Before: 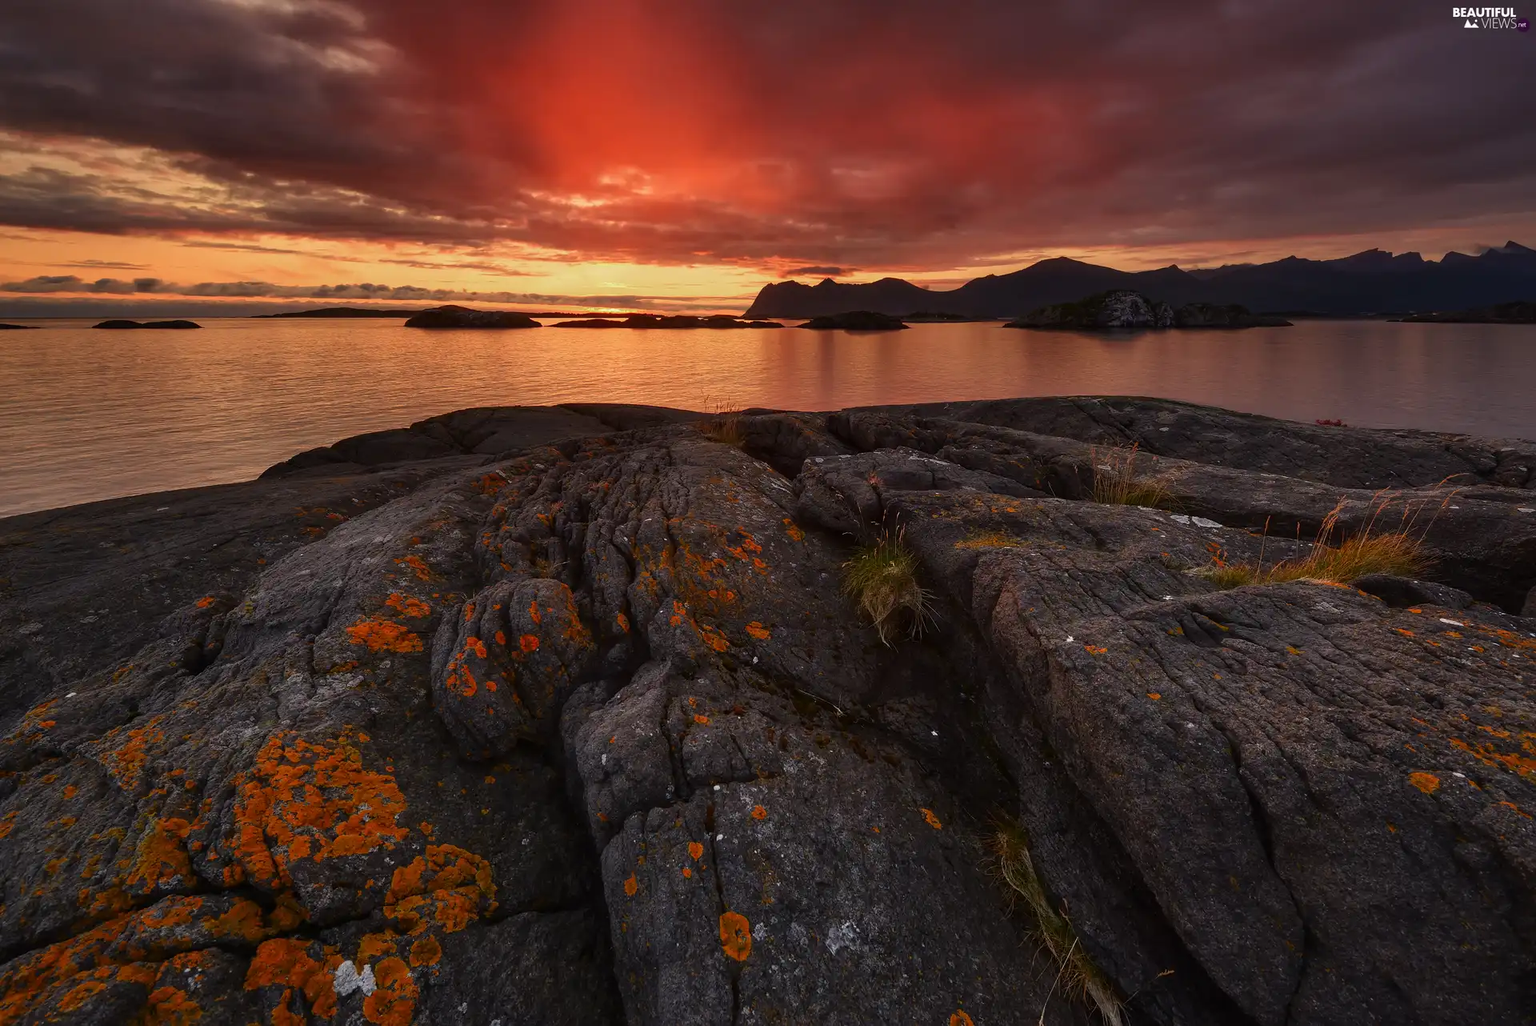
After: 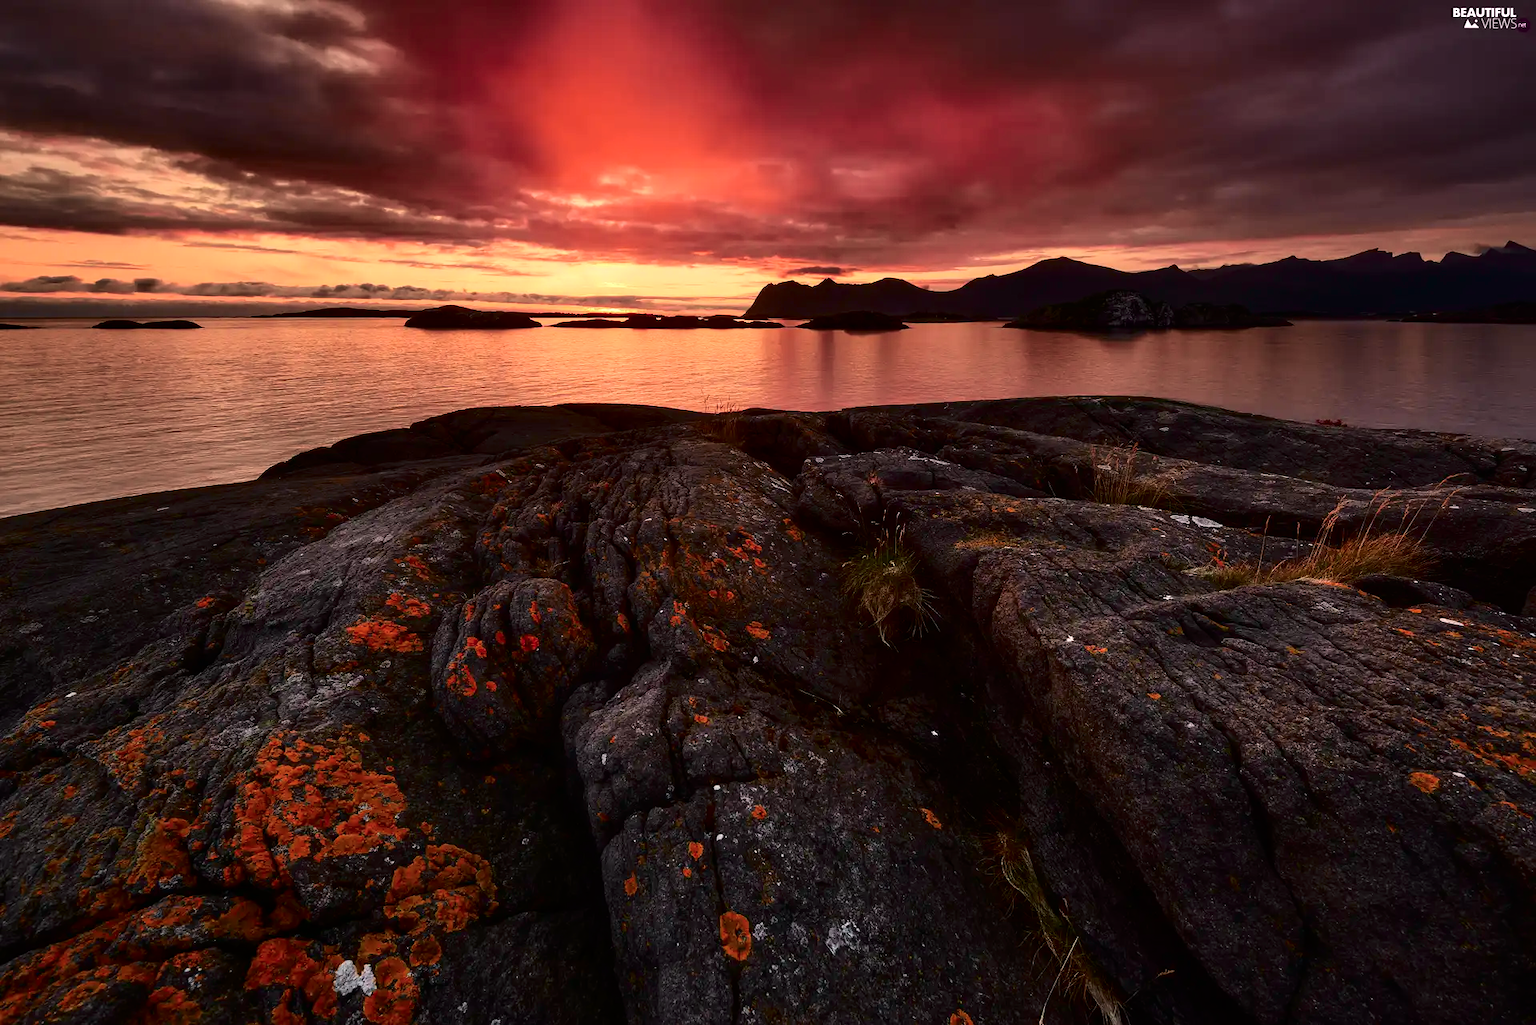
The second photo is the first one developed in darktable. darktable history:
tone curve: curves: ch0 [(0.003, 0) (0.066, 0.023) (0.149, 0.094) (0.264, 0.238) (0.395, 0.421) (0.517, 0.56) (0.688, 0.743) (0.813, 0.846) (1, 1)]; ch1 [(0, 0) (0.164, 0.115) (0.337, 0.332) (0.39, 0.398) (0.464, 0.461) (0.501, 0.5) (0.521, 0.535) (0.571, 0.588) (0.652, 0.681) (0.733, 0.749) (0.811, 0.796) (1, 1)]; ch2 [(0, 0) (0.337, 0.382) (0.464, 0.476) (0.501, 0.502) (0.527, 0.54) (0.556, 0.567) (0.6, 0.59) (0.687, 0.675) (1, 1)], color space Lab, independent channels, preserve colors none
tone equalizer: -8 EV -0.417 EV, -7 EV -0.389 EV, -6 EV -0.333 EV, -5 EV -0.222 EV, -3 EV 0.222 EV, -2 EV 0.333 EV, -1 EV 0.389 EV, +0 EV 0.417 EV, edges refinement/feathering 500, mask exposure compensation -1.57 EV, preserve details no
